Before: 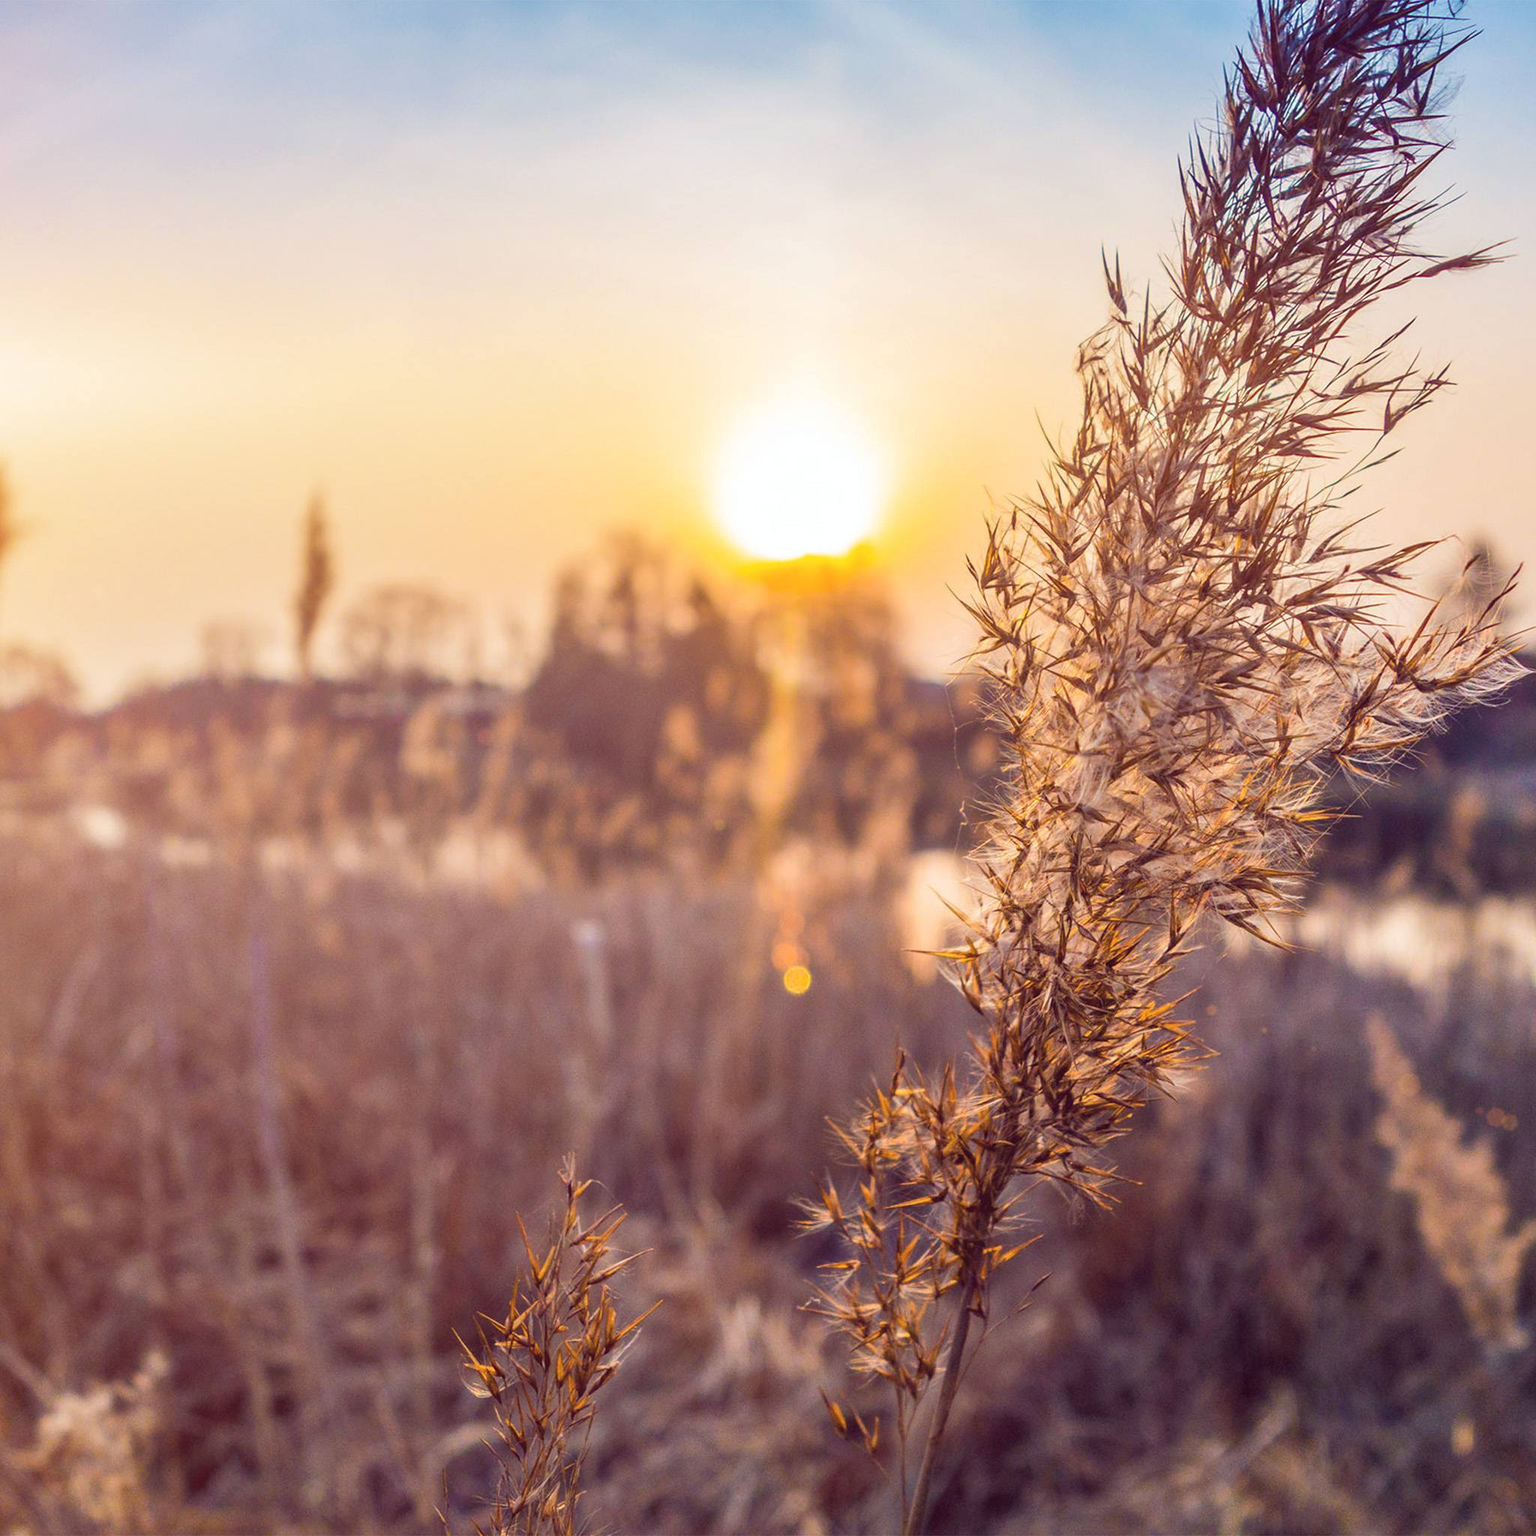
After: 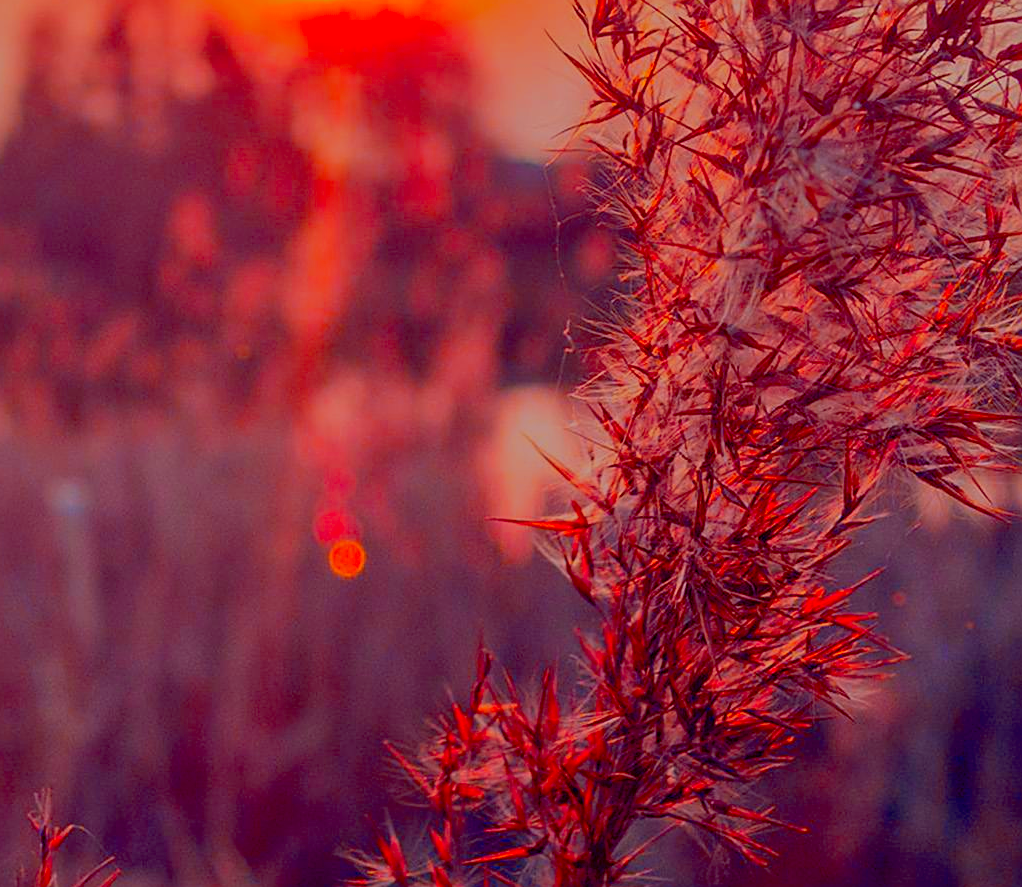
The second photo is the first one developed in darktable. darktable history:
sharpen: amount 0.5
crop: left 35%, top 36.562%, right 15.05%, bottom 20.081%
color zones: curves: ch0 [(0.473, 0.374) (0.742, 0.784)]; ch1 [(0.354, 0.737) (0.742, 0.705)]; ch2 [(0.318, 0.421) (0.758, 0.532)], process mode strong
exposure: black level correction 0.027, exposure -0.073 EV, compensate highlight preservation false
